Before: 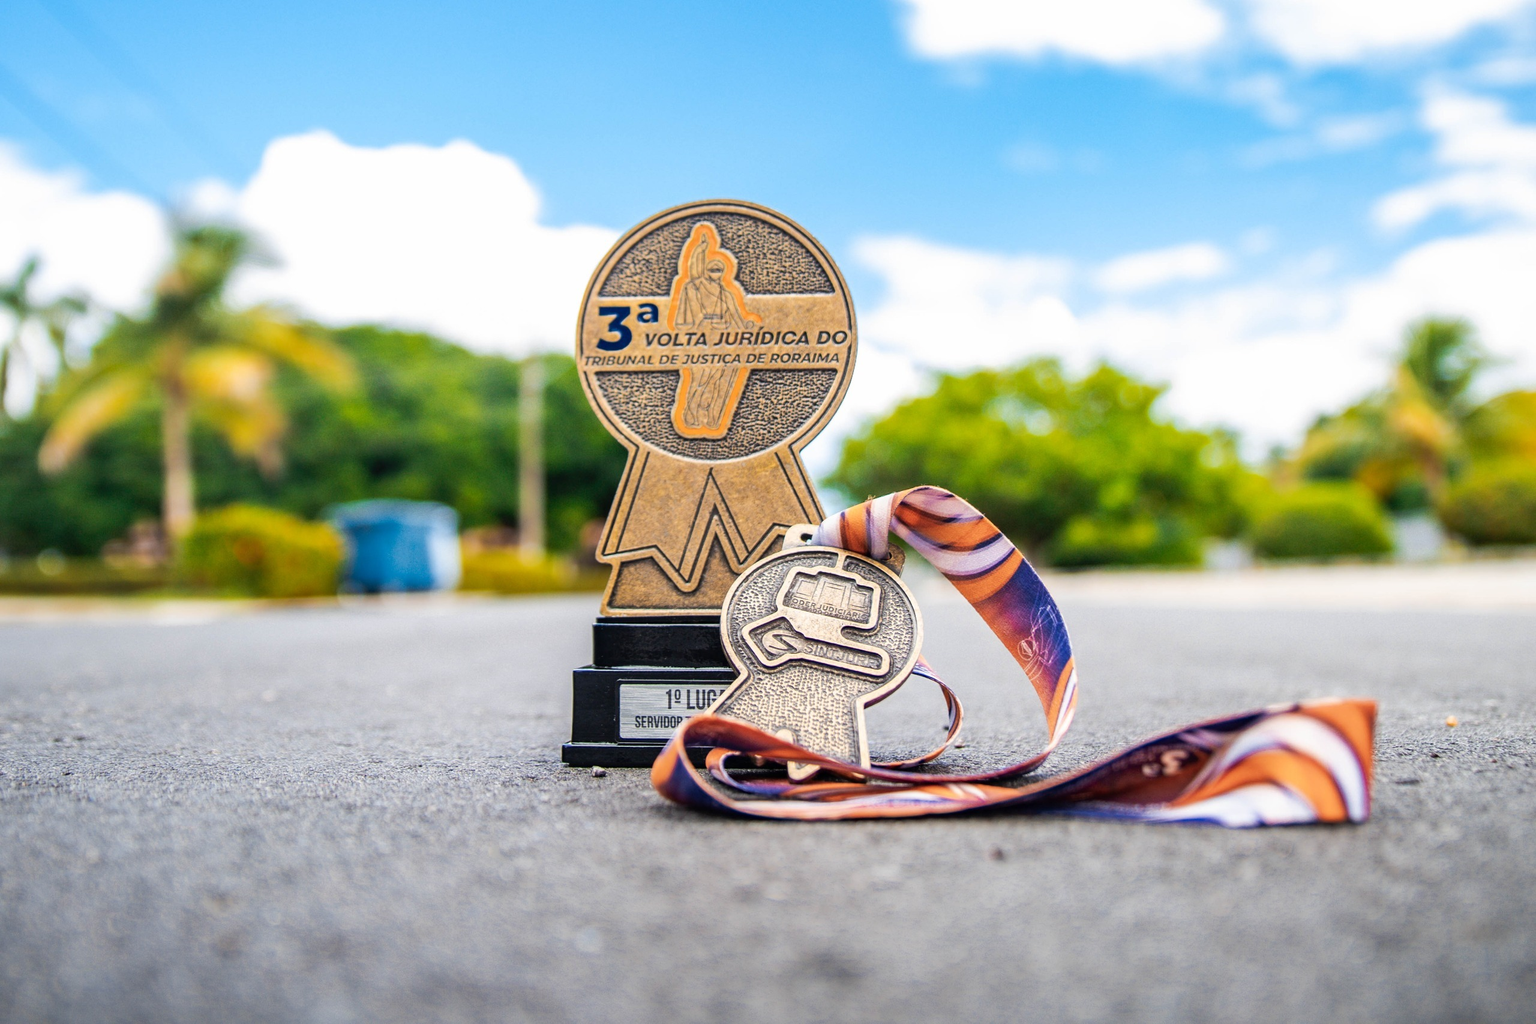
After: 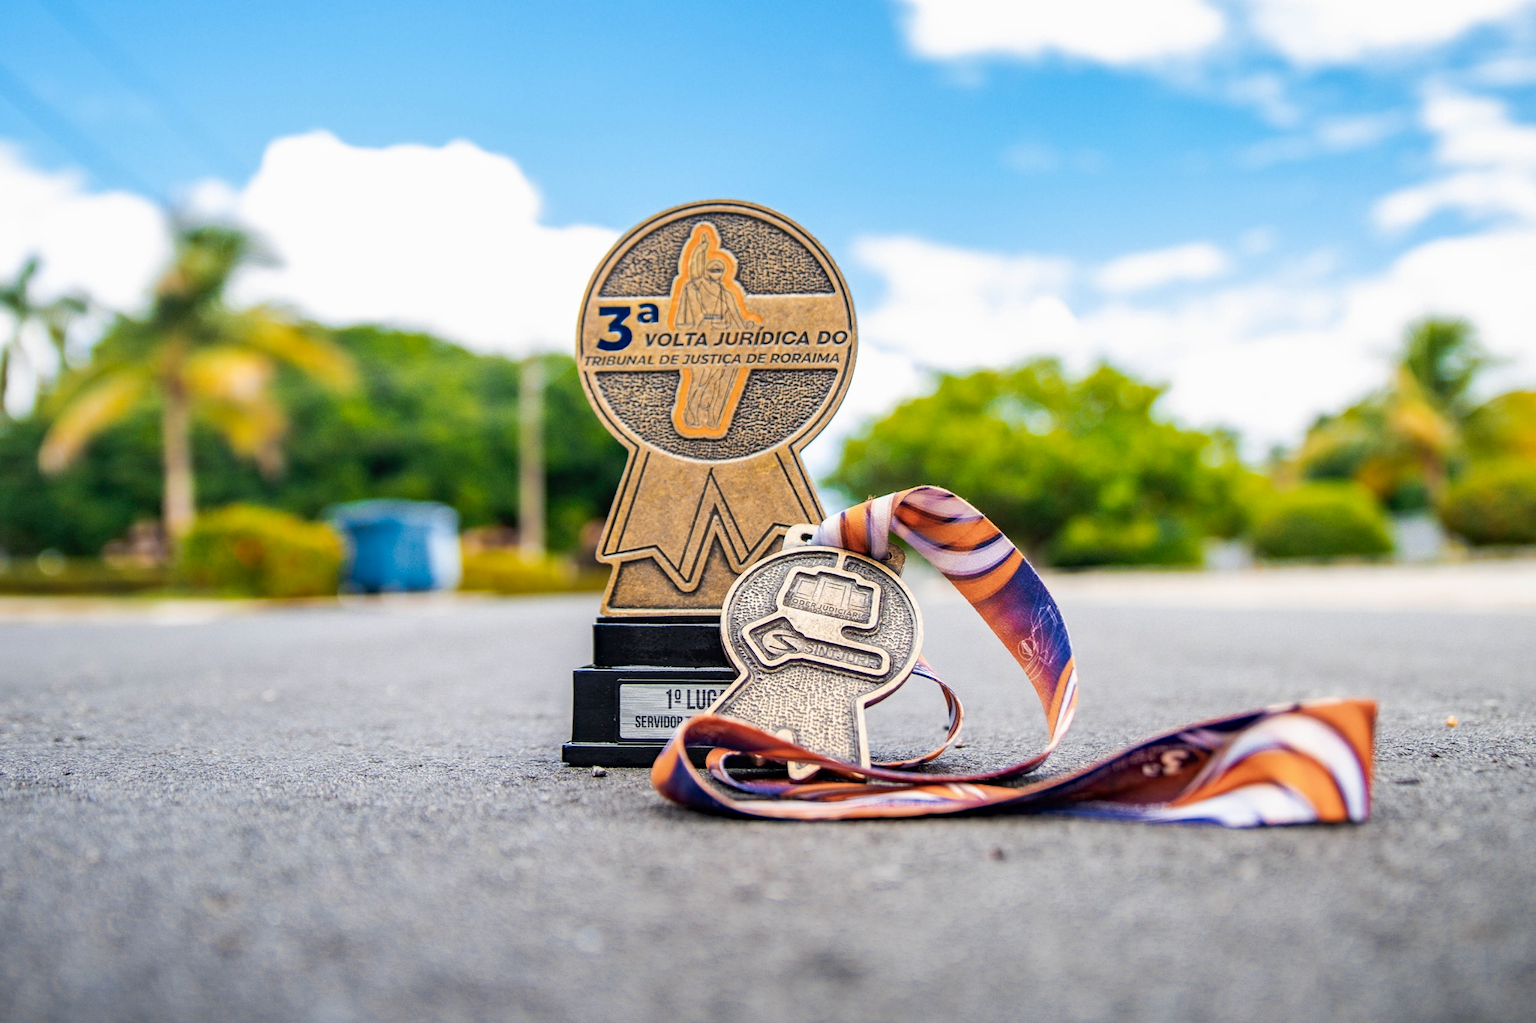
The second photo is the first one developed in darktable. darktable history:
shadows and highlights: shadows 20.55, highlights -20.99, soften with gaussian
exposure: exposure -0.021 EV, compensate highlight preservation false
white balance: red 1, blue 1
haze removal: on, module defaults
